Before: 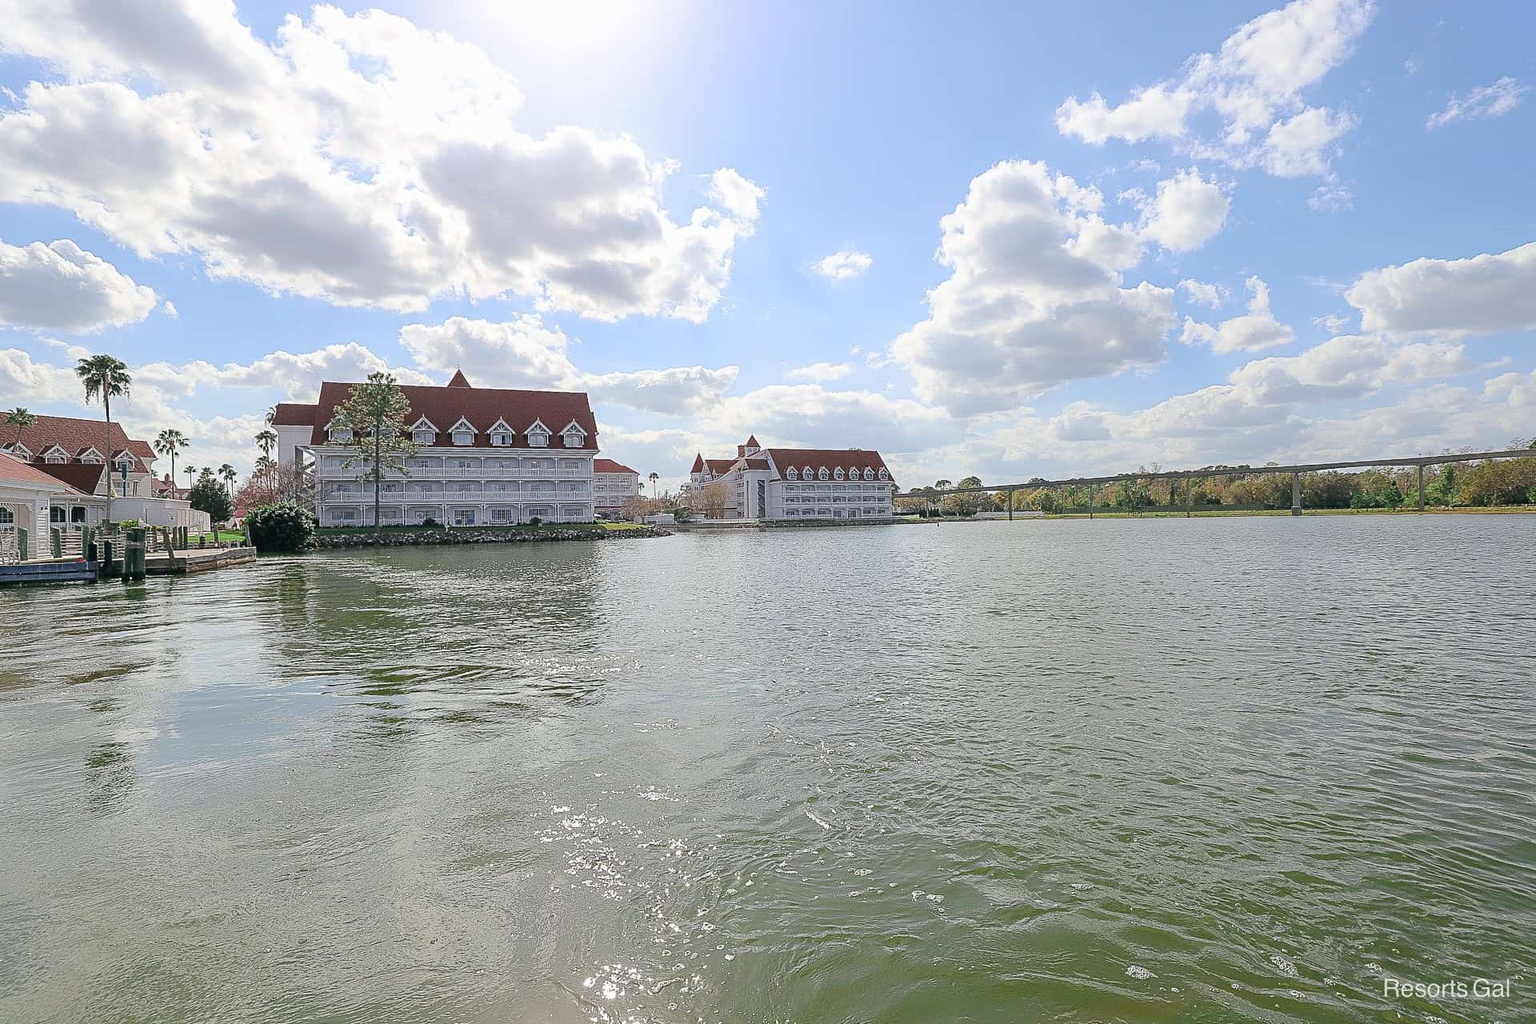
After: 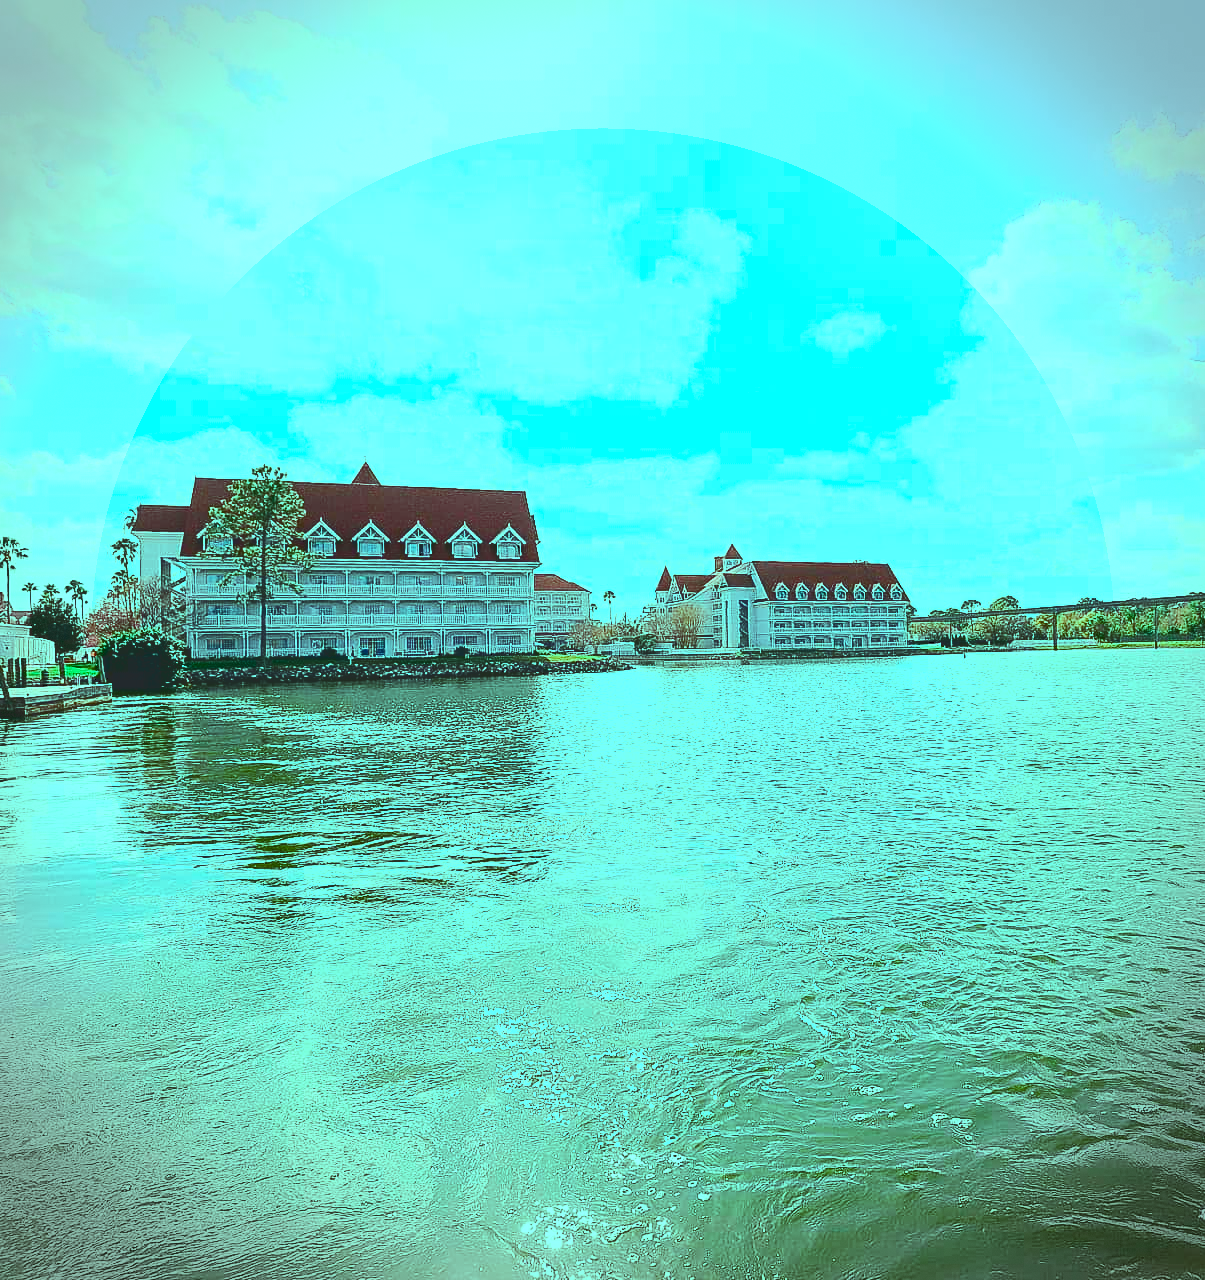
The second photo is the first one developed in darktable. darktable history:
vignetting: dithering 8-bit output, unbound false
color balance rgb: shadows lift › chroma 0.817%, shadows lift › hue 112.29°, highlights gain › luminance 20.113%, highlights gain › chroma 13.132%, highlights gain › hue 171.23°, perceptual saturation grading › global saturation 20%, perceptual saturation grading › highlights -25.606%, perceptual saturation grading › shadows 50.019%
crop: left 10.86%, right 26.36%
tone curve: curves: ch0 [(0, 0) (0.003, 0.156) (0.011, 0.156) (0.025, 0.161) (0.044, 0.161) (0.069, 0.161) (0.1, 0.166) (0.136, 0.168) (0.177, 0.179) (0.224, 0.202) (0.277, 0.241) (0.335, 0.296) (0.399, 0.378) (0.468, 0.484) (0.543, 0.604) (0.623, 0.728) (0.709, 0.822) (0.801, 0.918) (0.898, 0.98) (1, 1)], color space Lab, independent channels, preserve colors none
